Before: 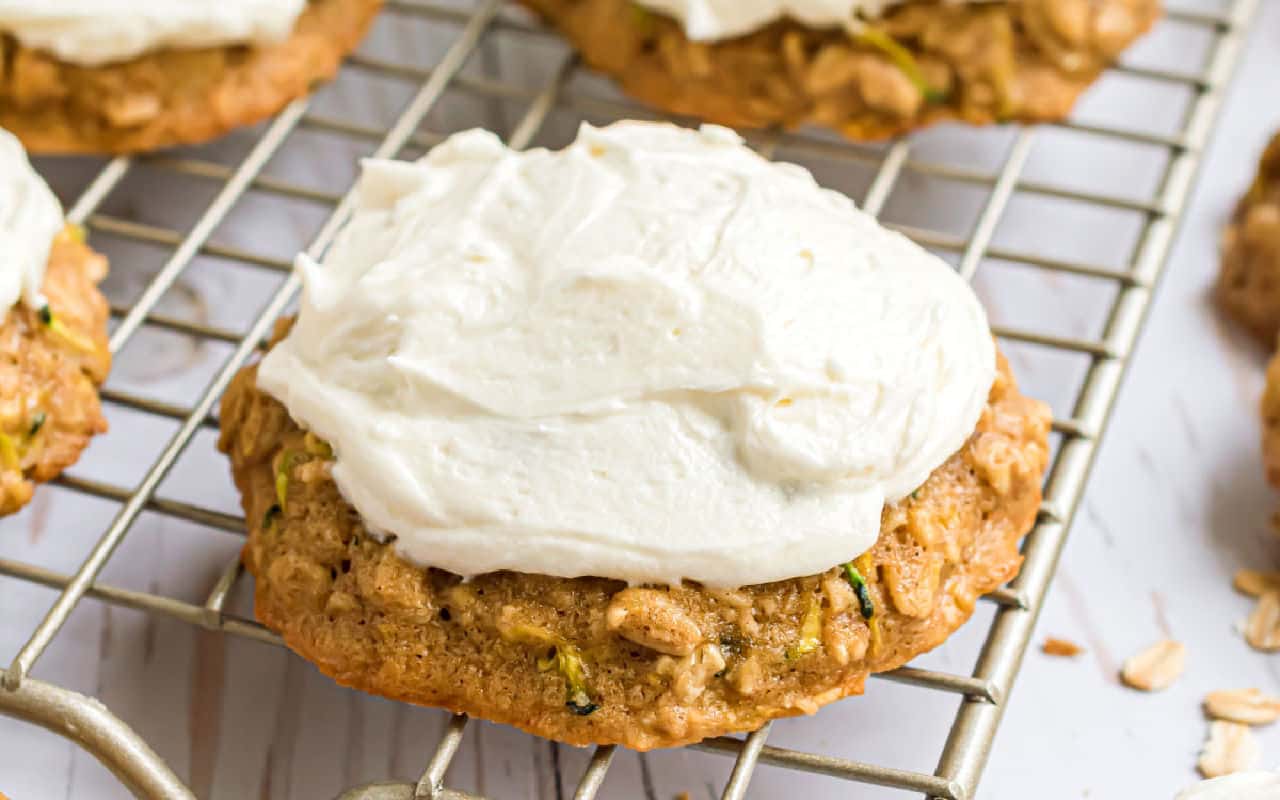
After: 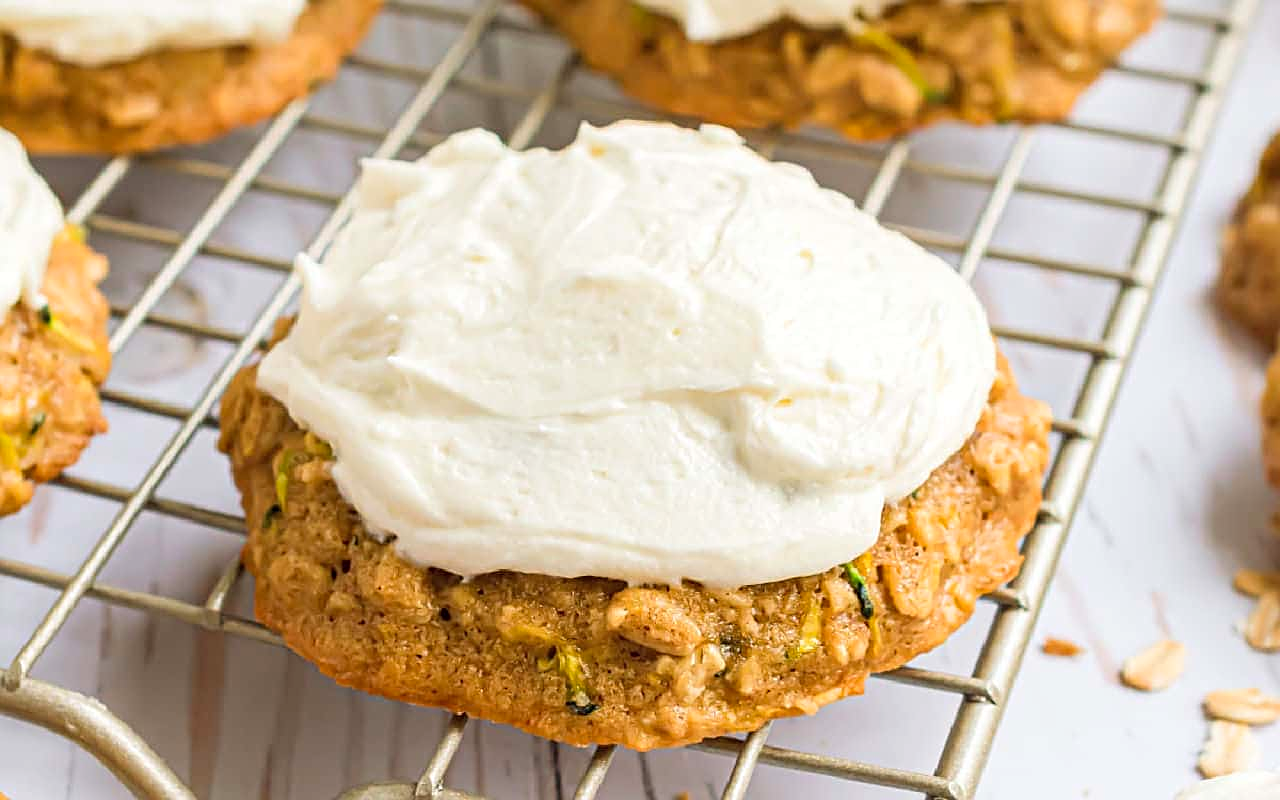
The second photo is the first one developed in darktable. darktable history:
sharpen: on, module defaults
contrast brightness saturation: contrast 0.03, brightness 0.064, saturation 0.124
